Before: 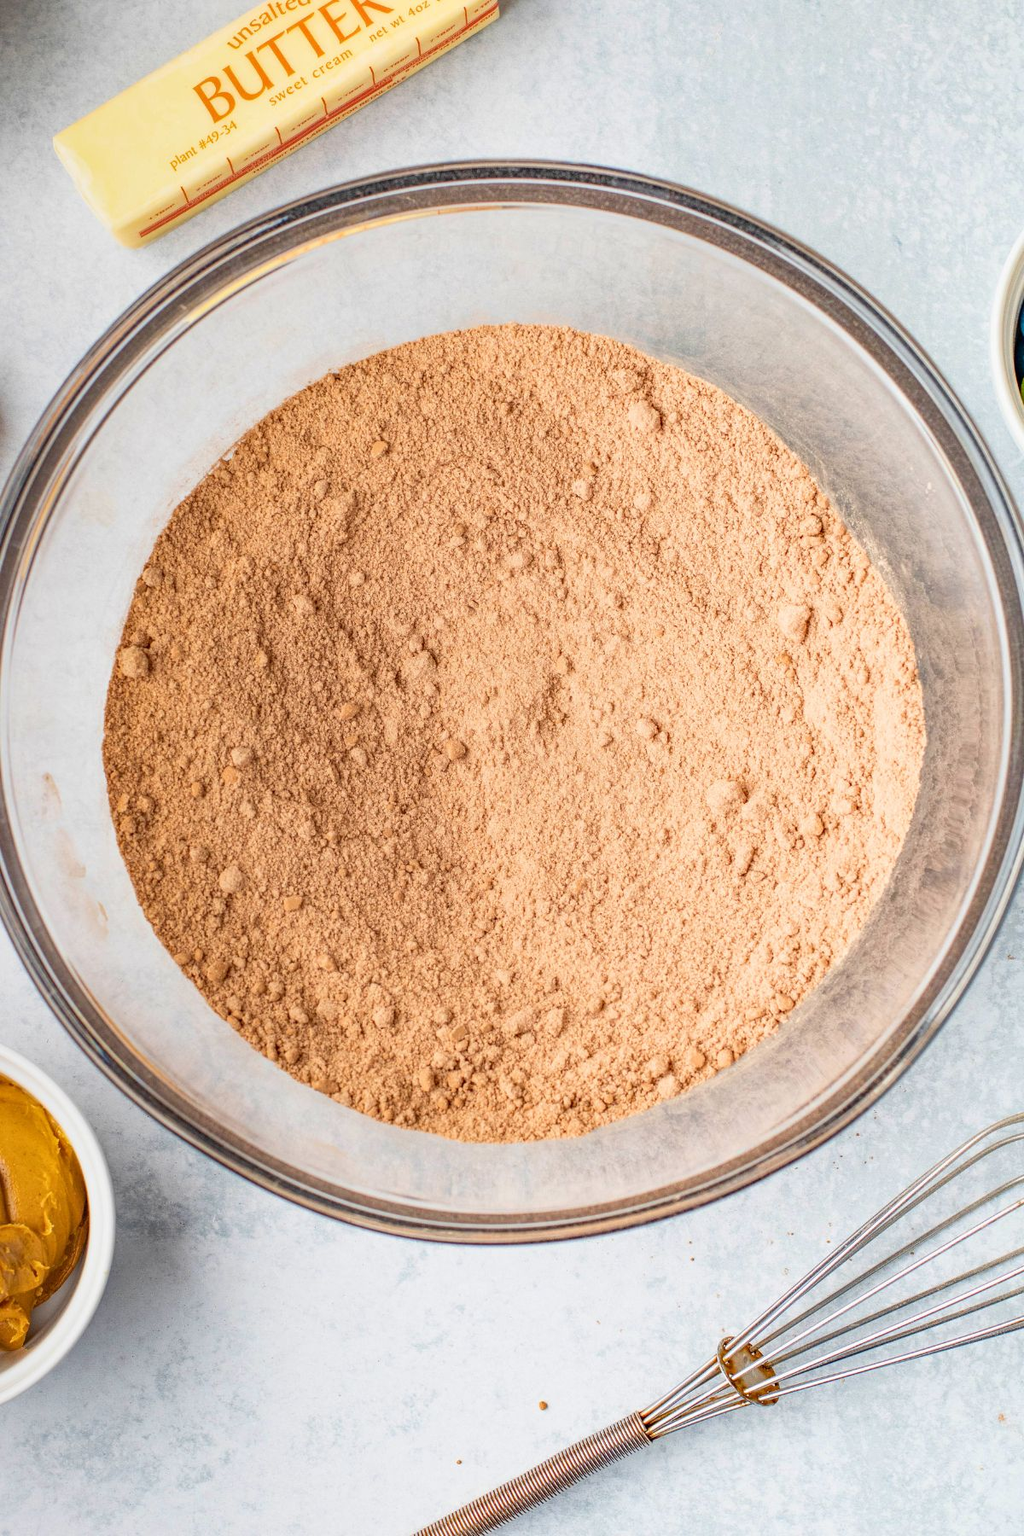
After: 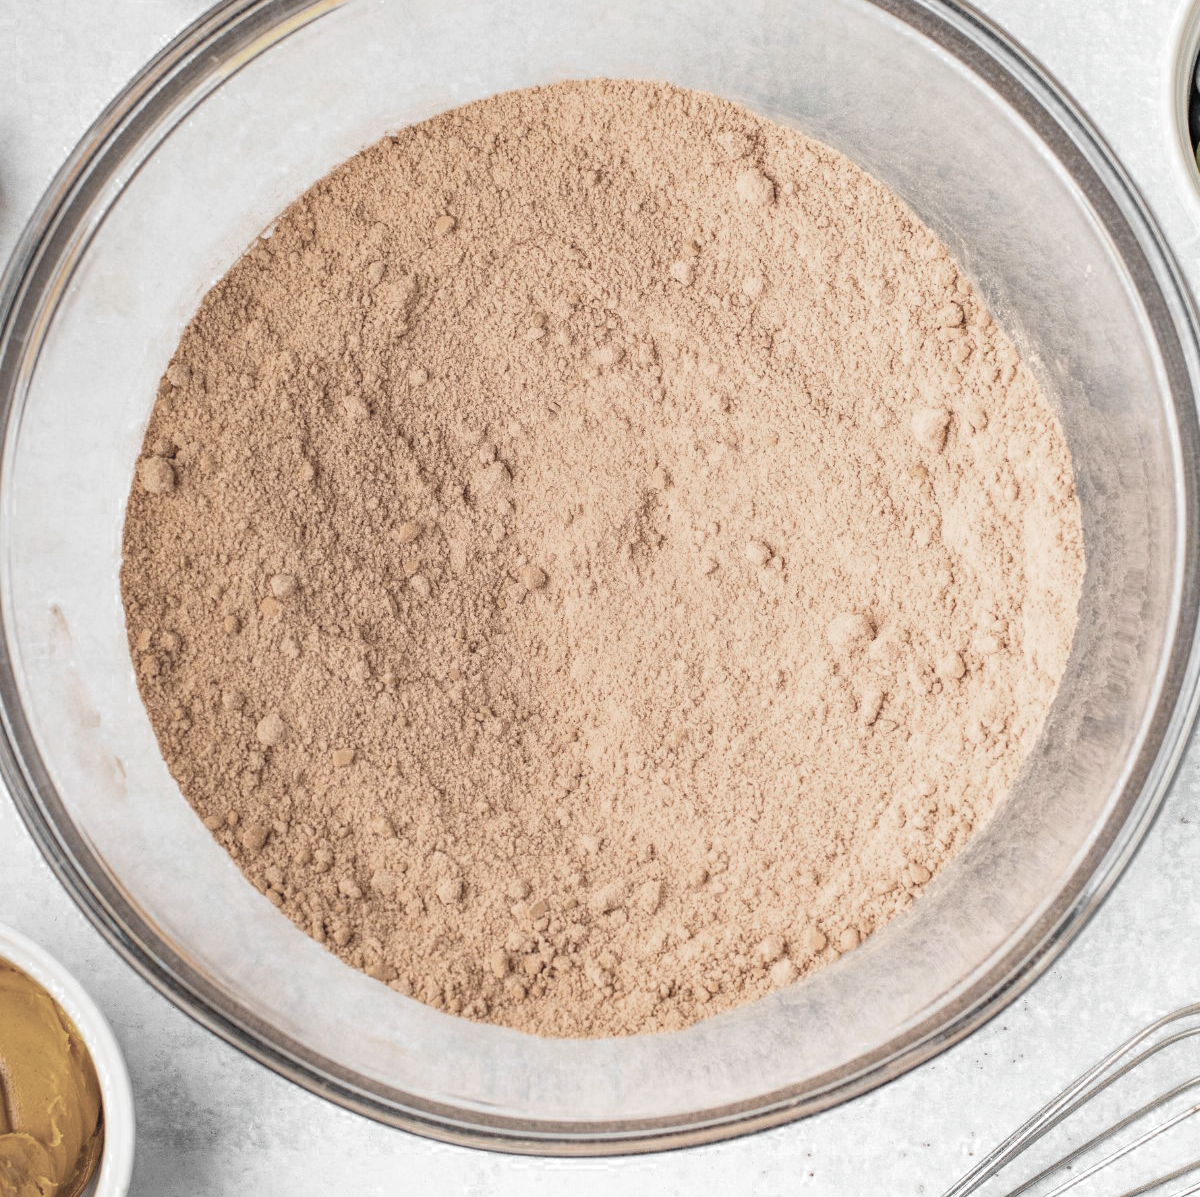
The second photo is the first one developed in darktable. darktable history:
color balance rgb: perceptual saturation grading › global saturation 0.914%, global vibrance 20%
crop: top 16.724%, bottom 16.763%
color zones: curves: ch0 [(0, 0.613) (0.01, 0.613) (0.245, 0.448) (0.498, 0.529) (0.642, 0.665) (0.879, 0.777) (0.99, 0.613)]; ch1 [(0, 0.035) (0.121, 0.189) (0.259, 0.197) (0.415, 0.061) (0.589, 0.022) (0.732, 0.022) (0.857, 0.026) (0.991, 0.053)]
contrast brightness saturation: brightness 0.086, saturation 0.191
